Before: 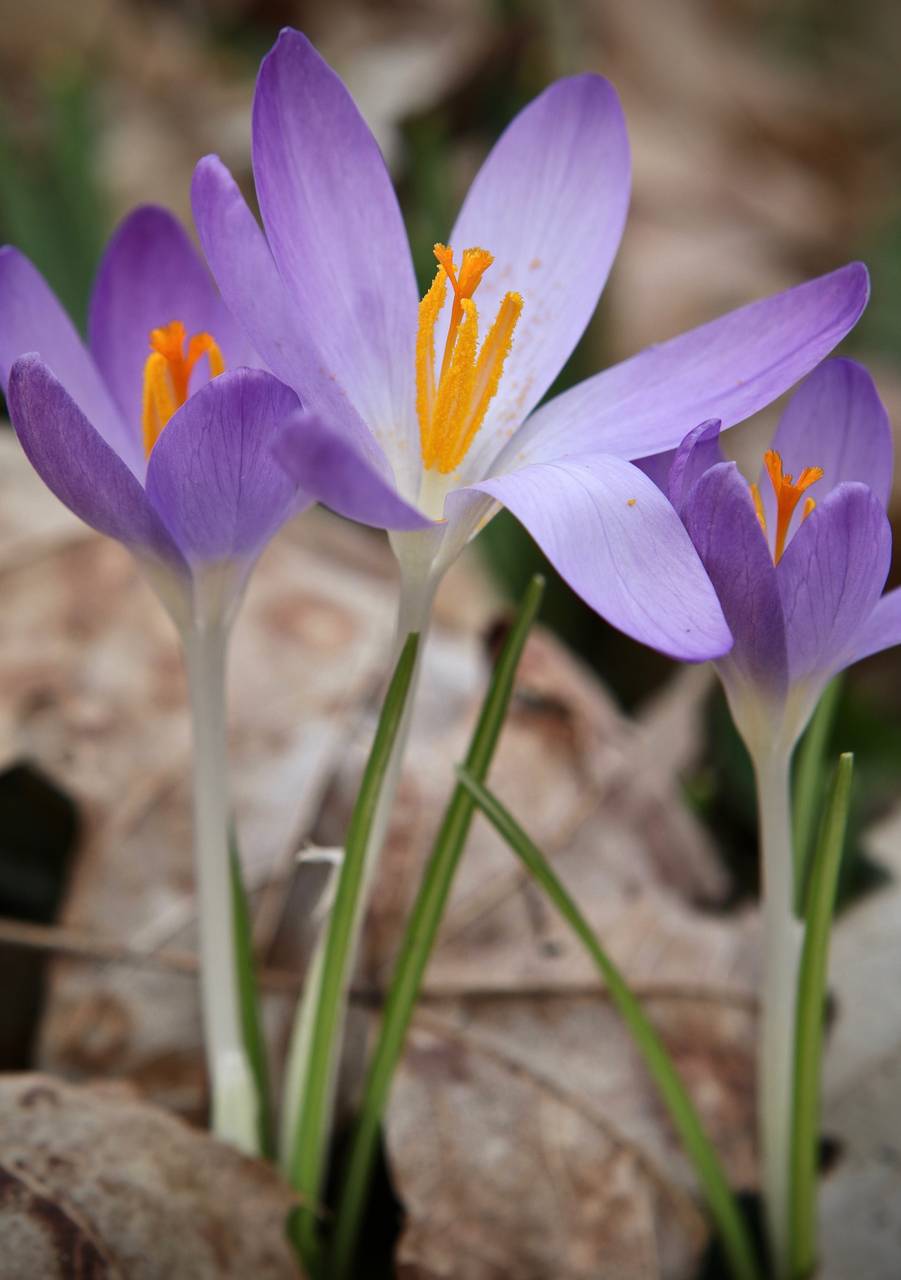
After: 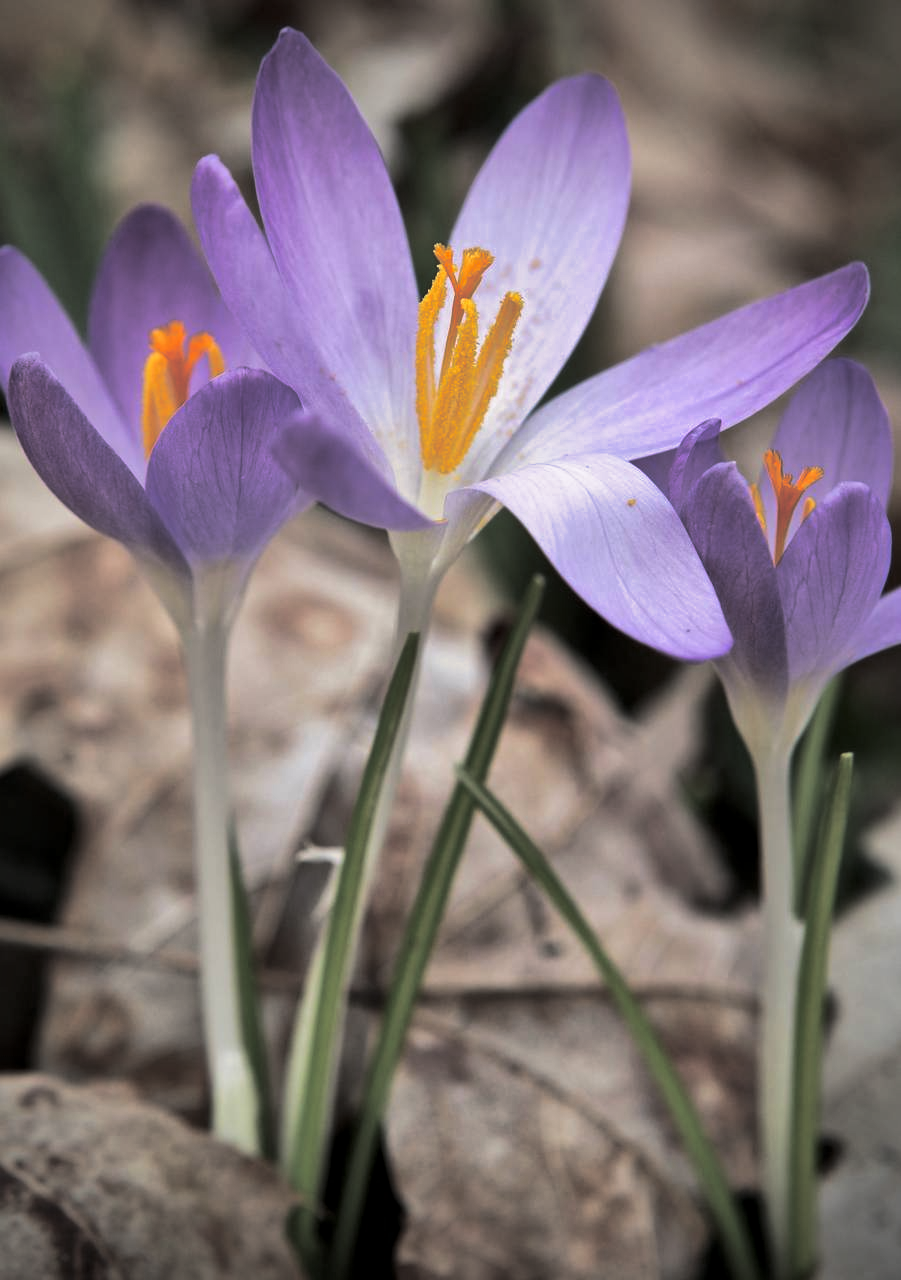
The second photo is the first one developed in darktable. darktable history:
local contrast: mode bilateral grid, contrast 20, coarseness 50, detail 144%, midtone range 0.2
split-toning: shadows › hue 43.2°, shadows › saturation 0, highlights › hue 50.4°, highlights › saturation 1
